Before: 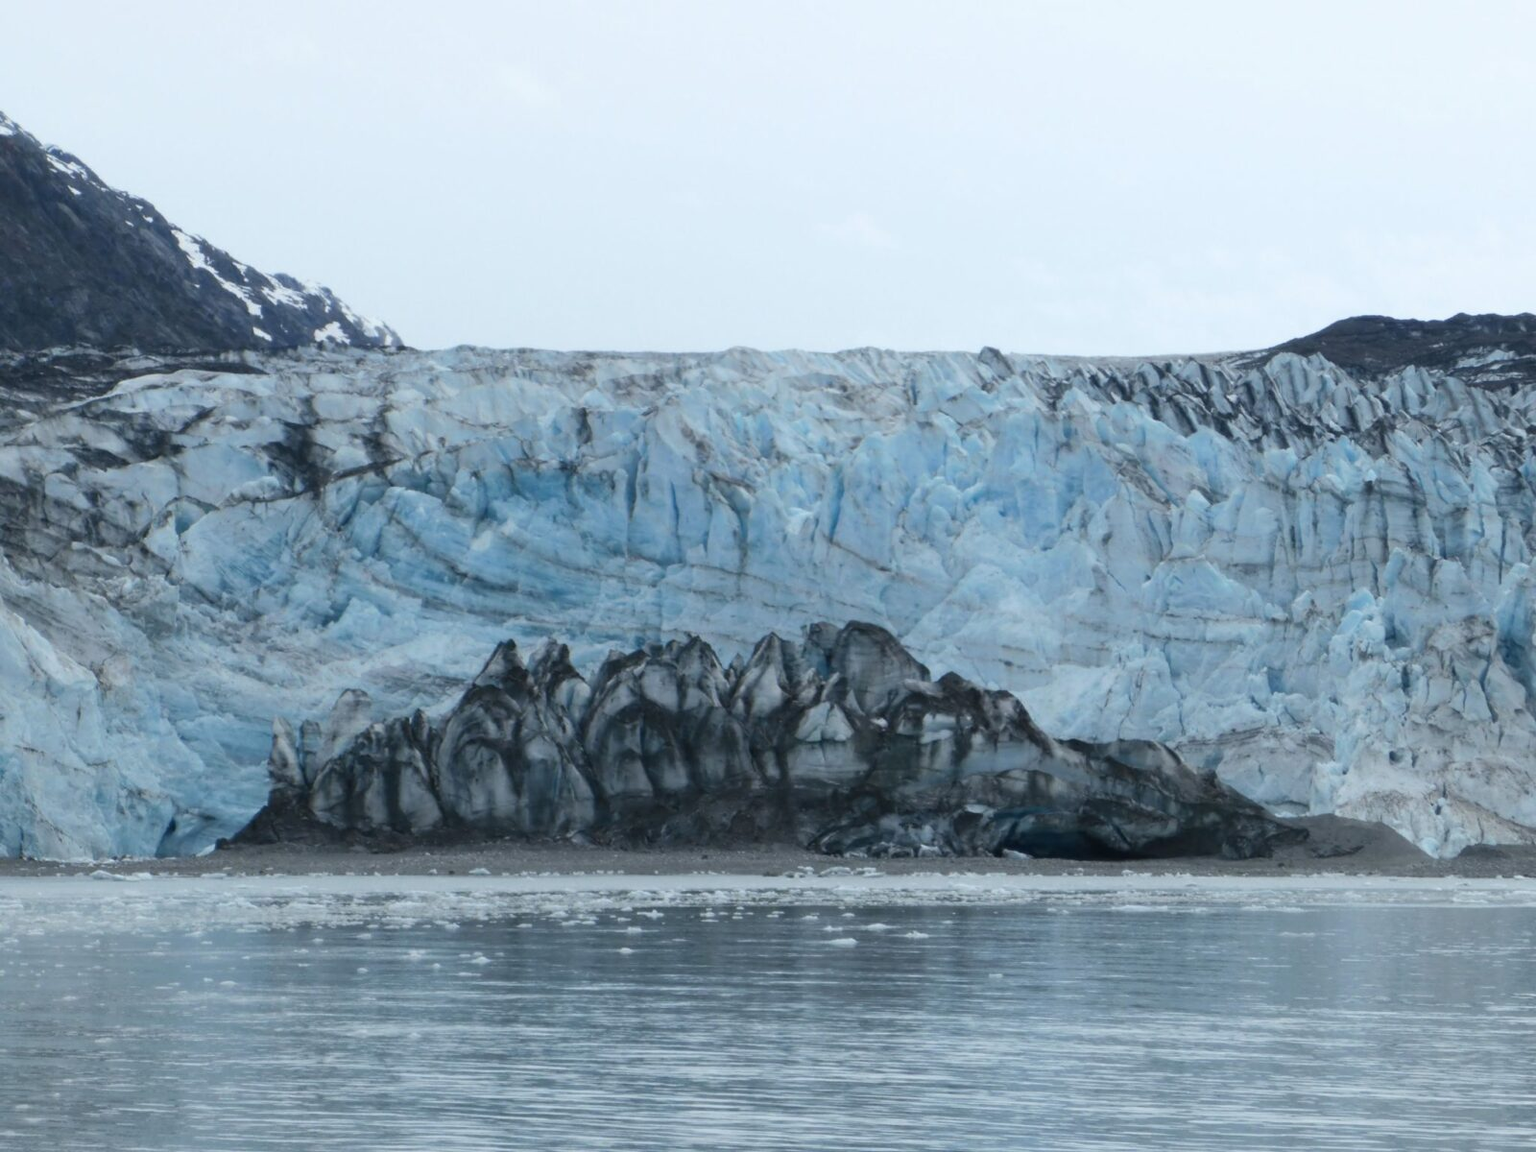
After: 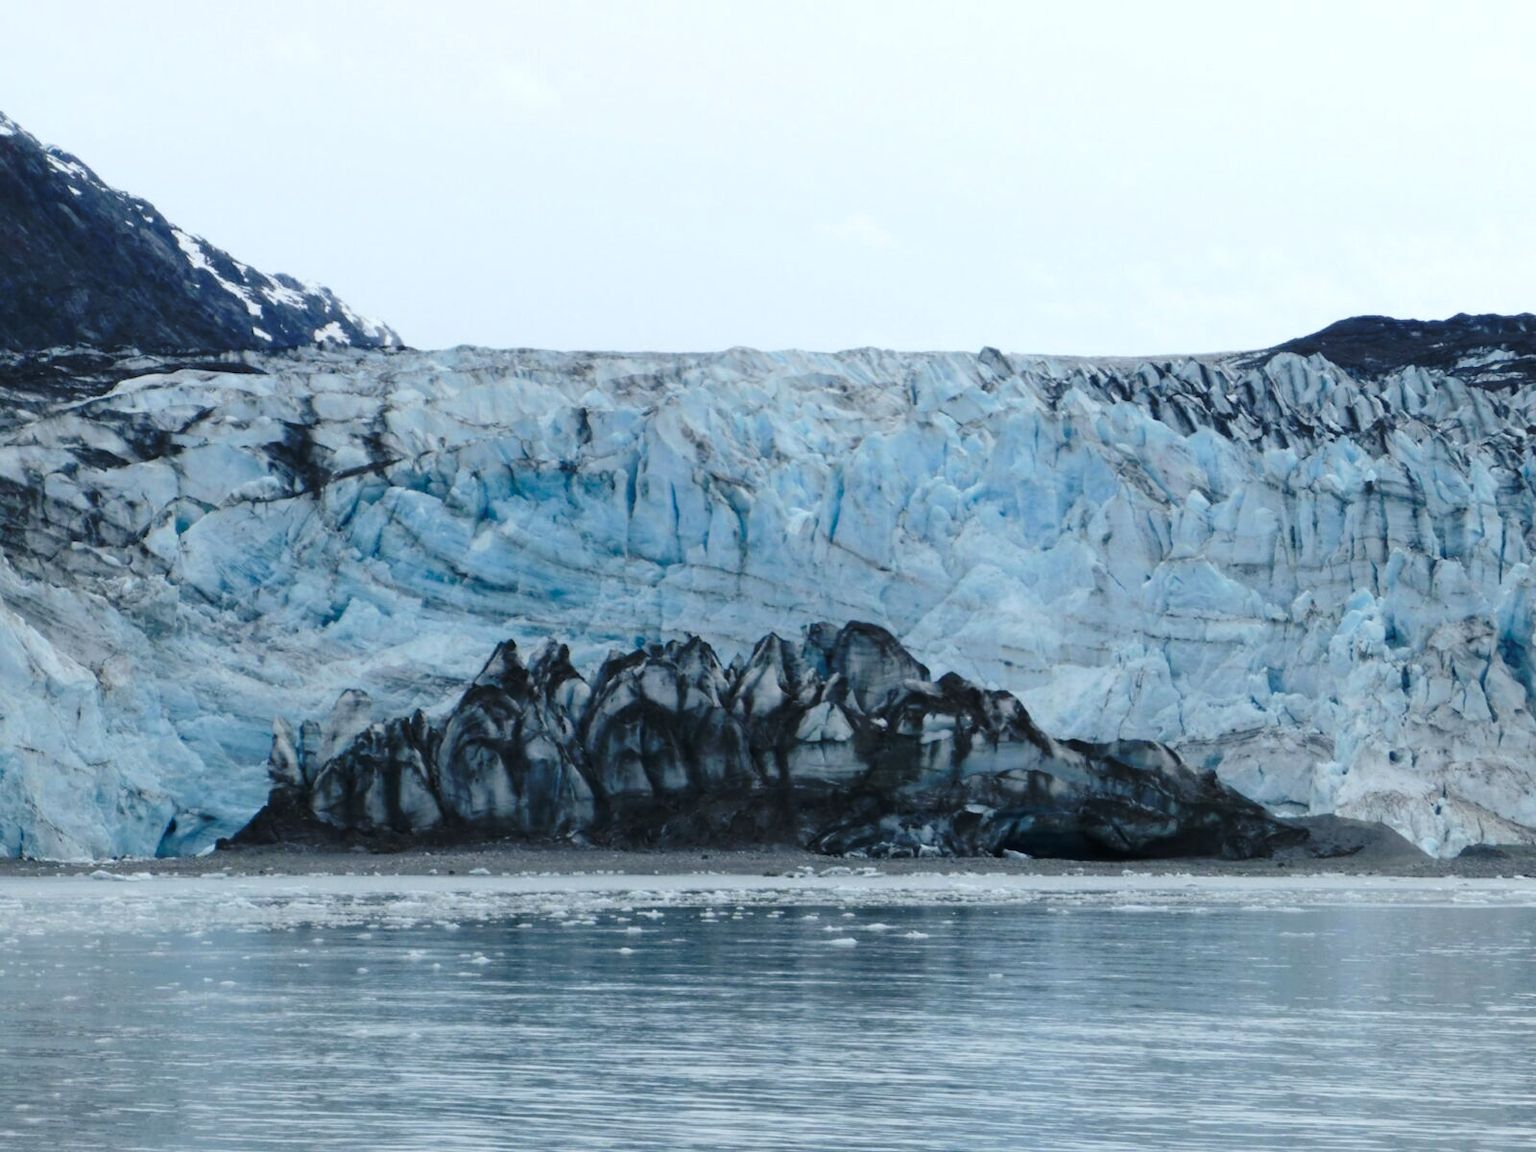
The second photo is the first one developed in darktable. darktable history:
base curve: curves: ch0 [(0, 0) (0.073, 0.04) (0.157, 0.139) (0.492, 0.492) (0.758, 0.758) (1, 1)], preserve colors none
exposure: black level correction 0.001, exposure 0.14 EV, compensate highlight preservation false
